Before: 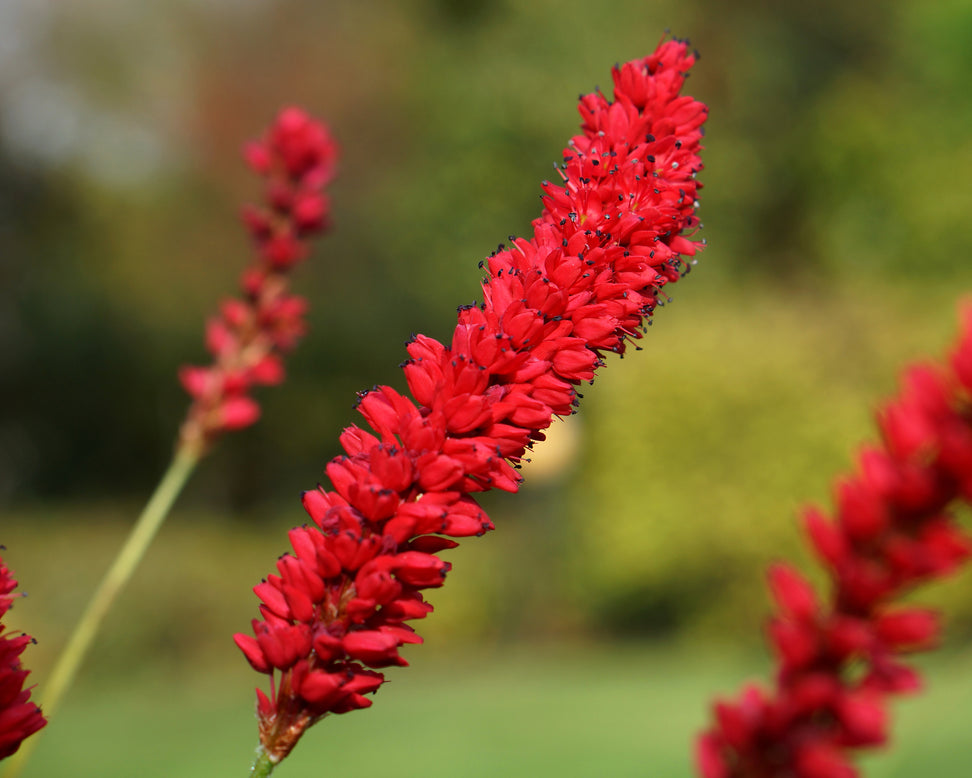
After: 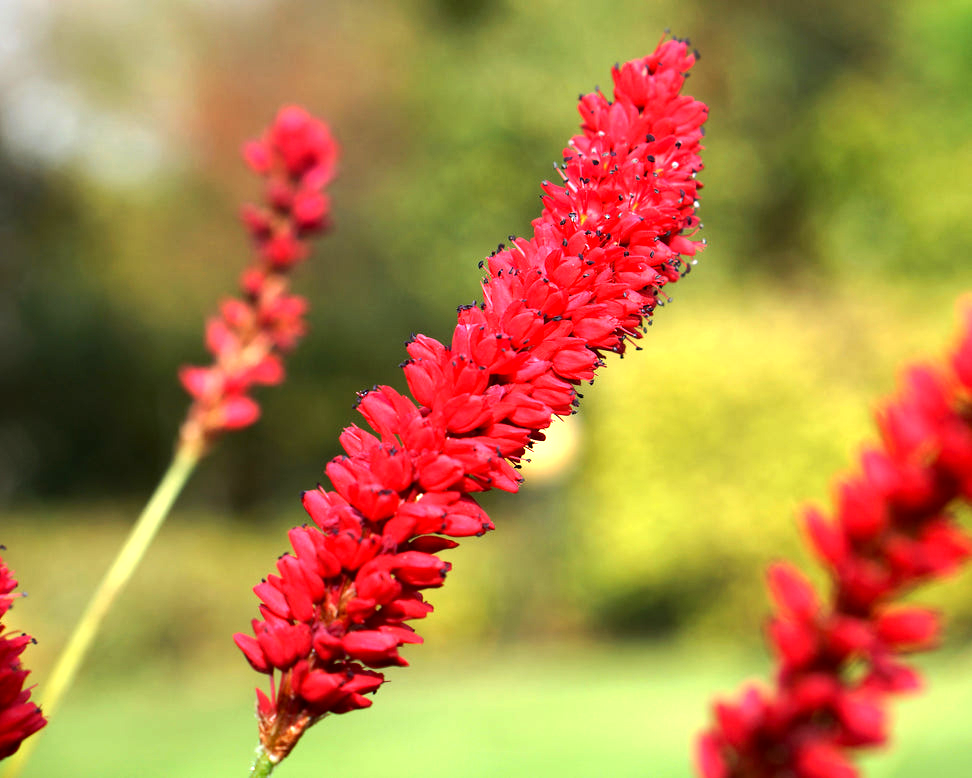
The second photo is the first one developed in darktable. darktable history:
tone equalizer: -8 EV -0.417 EV, -7 EV -0.389 EV, -6 EV -0.333 EV, -5 EV -0.222 EV, -3 EV 0.222 EV, -2 EV 0.333 EV, -1 EV 0.389 EV, +0 EV 0.417 EV, edges refinement/feathering 500, mask exposure compensation -1.57 EV, preserve details no
exposure: black level correction 0.001, exposure 1 EV, compensate highlight preservation false
